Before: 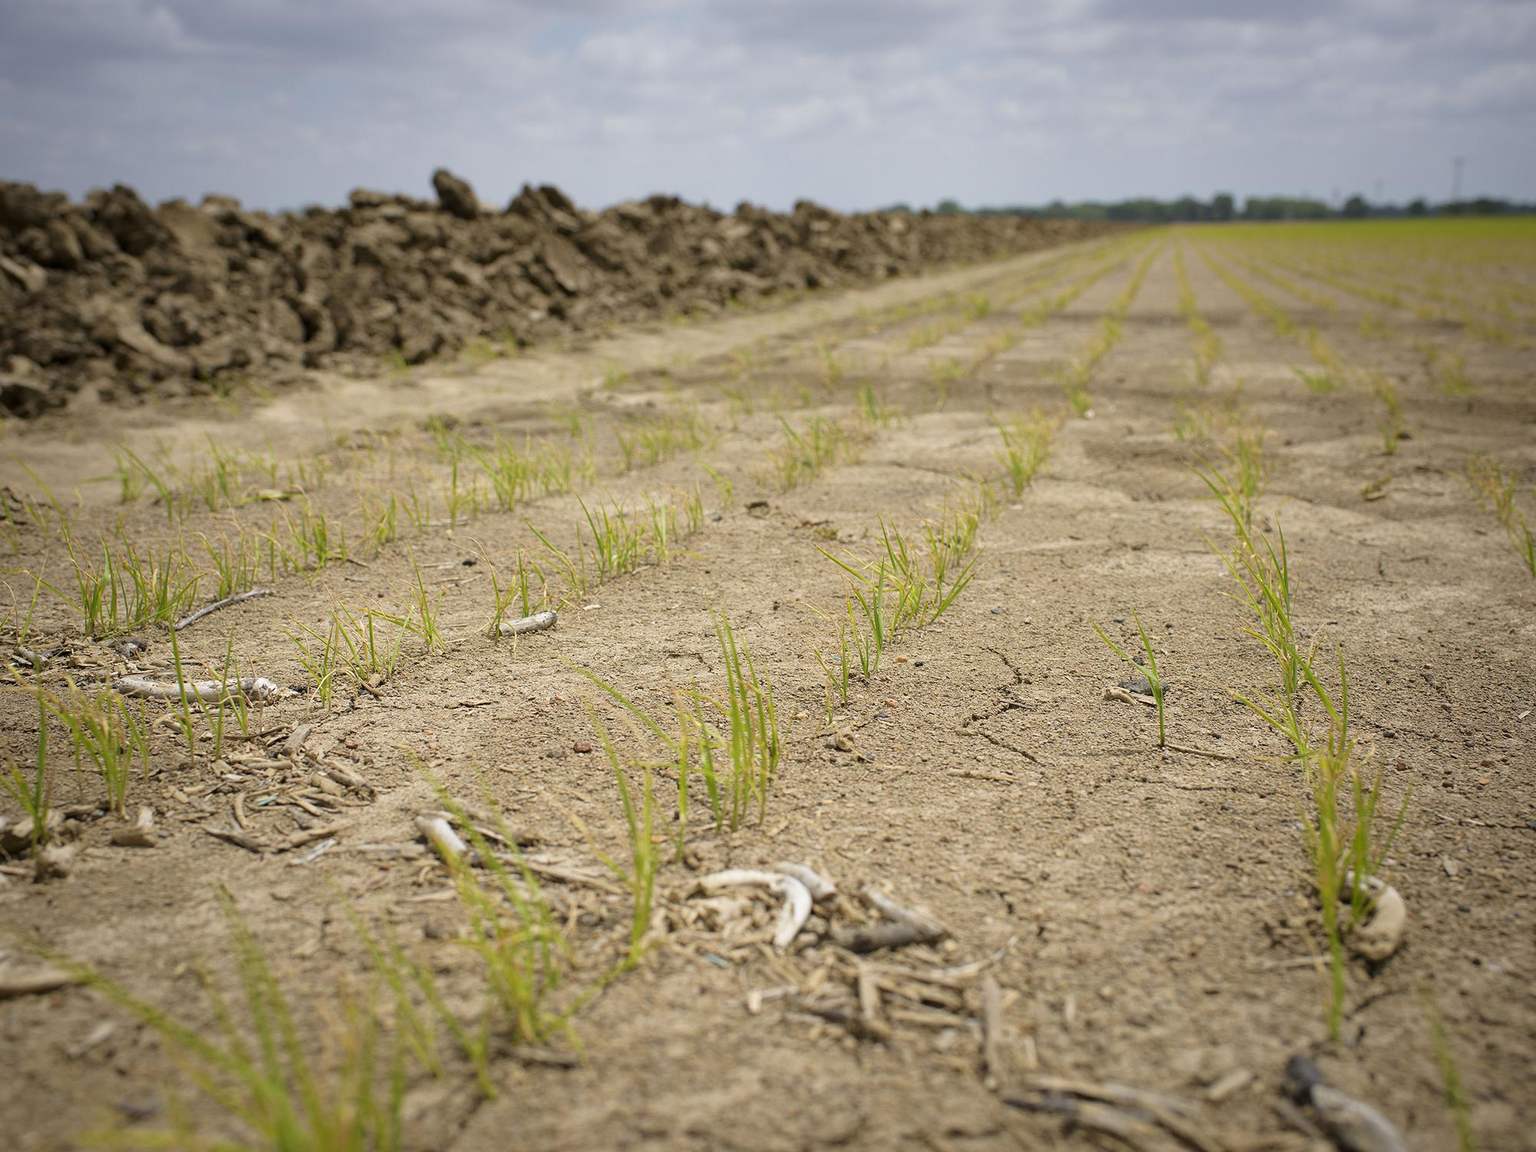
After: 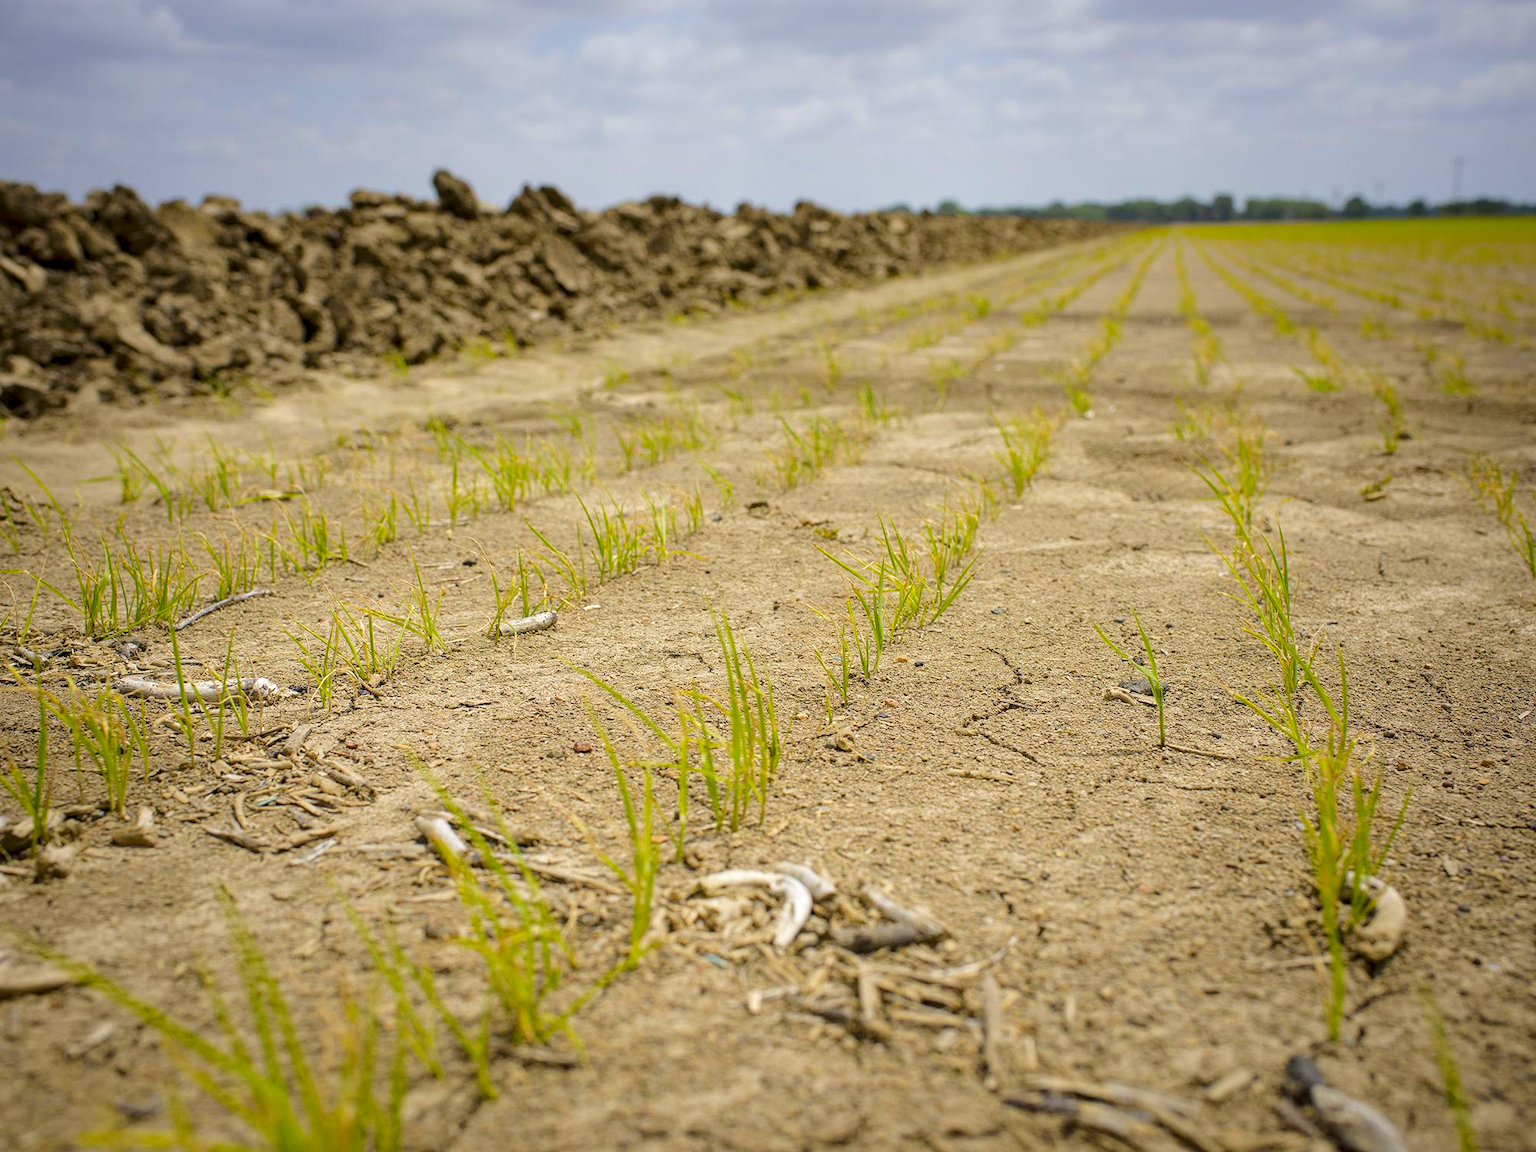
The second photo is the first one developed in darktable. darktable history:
local contrast: on, module defaults
color balance rgb: perceptual saturation grading › global saturation 25%, perceptual brilliance grading › mid-tones 10%, perceptual brilliance grading › shadows 15%, global vibrance 20%
